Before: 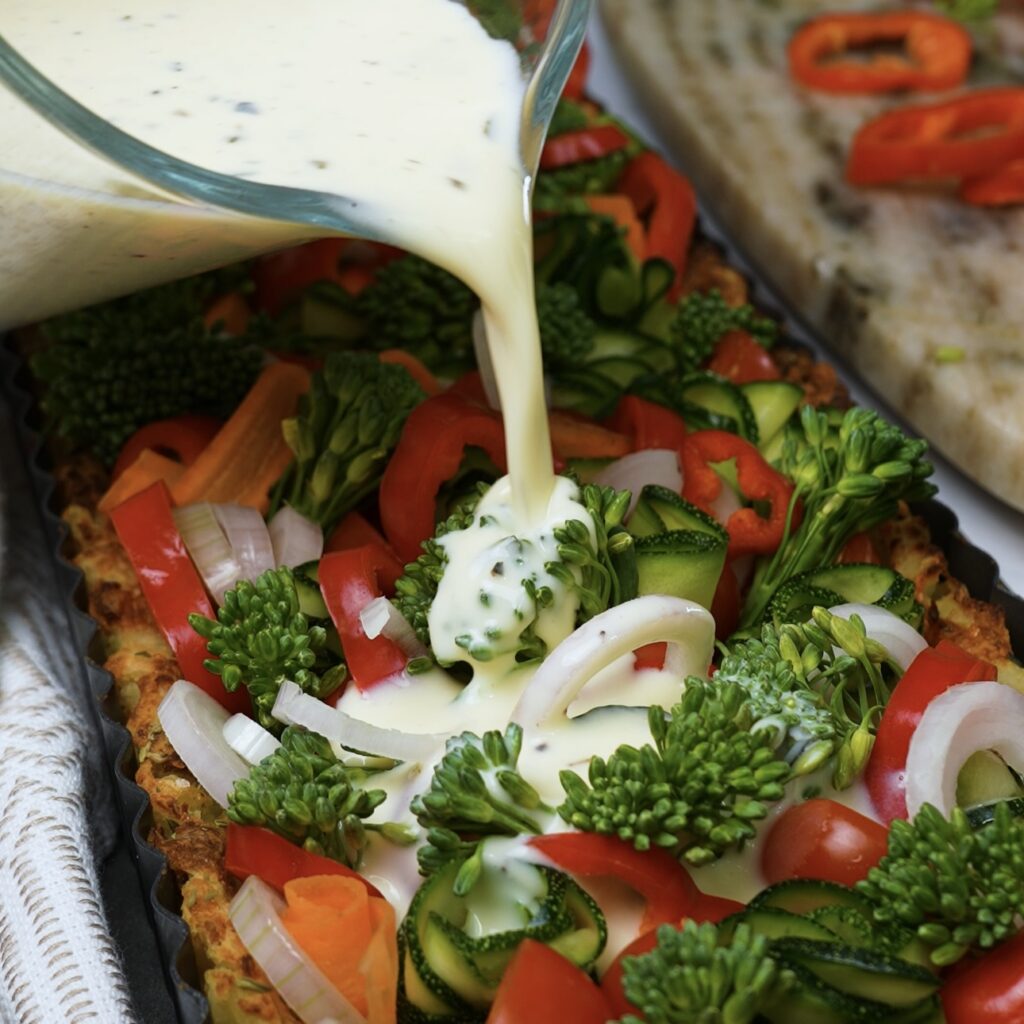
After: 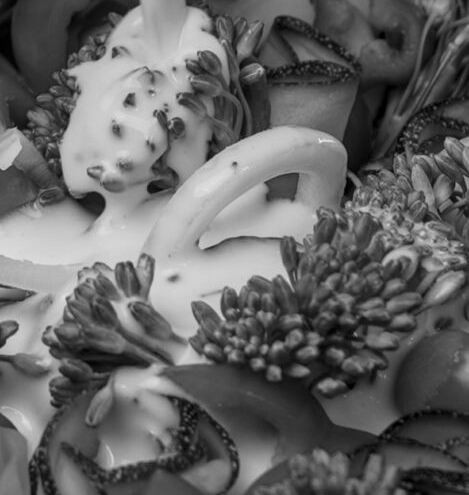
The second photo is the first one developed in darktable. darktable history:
crop: left 35.976%, top 45.819%, right 18.162%, bottom 5.807%
monochrome: a 14.95, b -89.96
color balance rgb: linear chroma grading › global chroma 15%, perceptual saturation grading › global saturation 30%
local contrast: highlights 0%, shadows 0%, detail 133%
